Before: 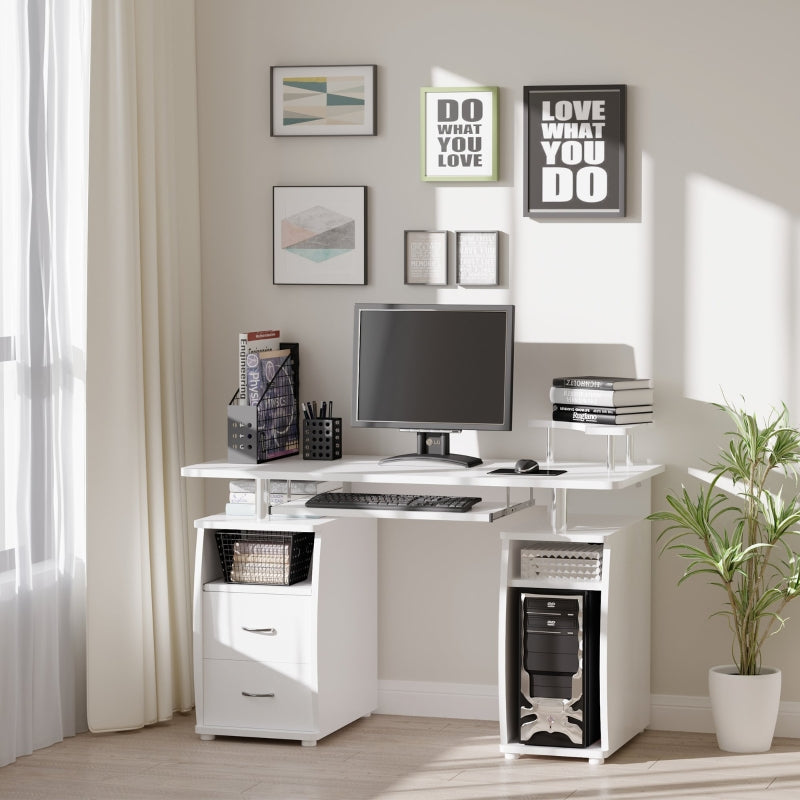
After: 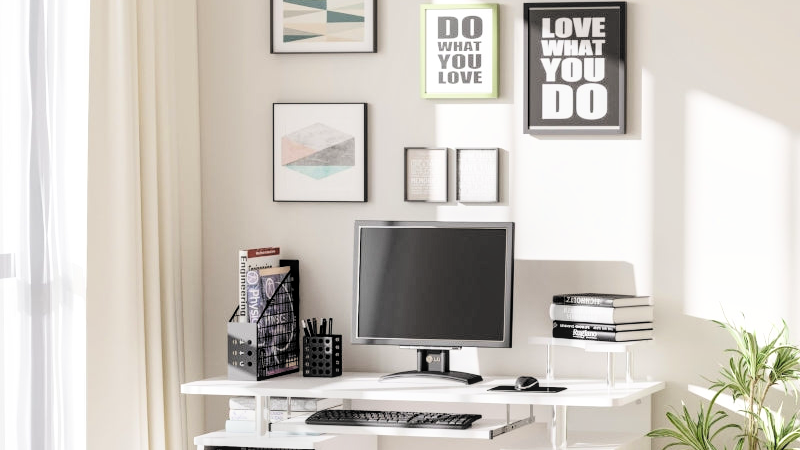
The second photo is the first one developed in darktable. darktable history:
crop and rotate: top 10.413%, bottom 33.29%
exposure: black level correction 0, exposure 0.681 EV, compensate highlight preservation false
local contrast: detail 130%
filmic rgb: black relative exposure -5.07 EV, white relative exposure 3.53 EV, hardness 3.19, contrast 1.388, highlights saturation mix -48.56%, color science v6 (2022), iterations of high-quality reconstruction 0
